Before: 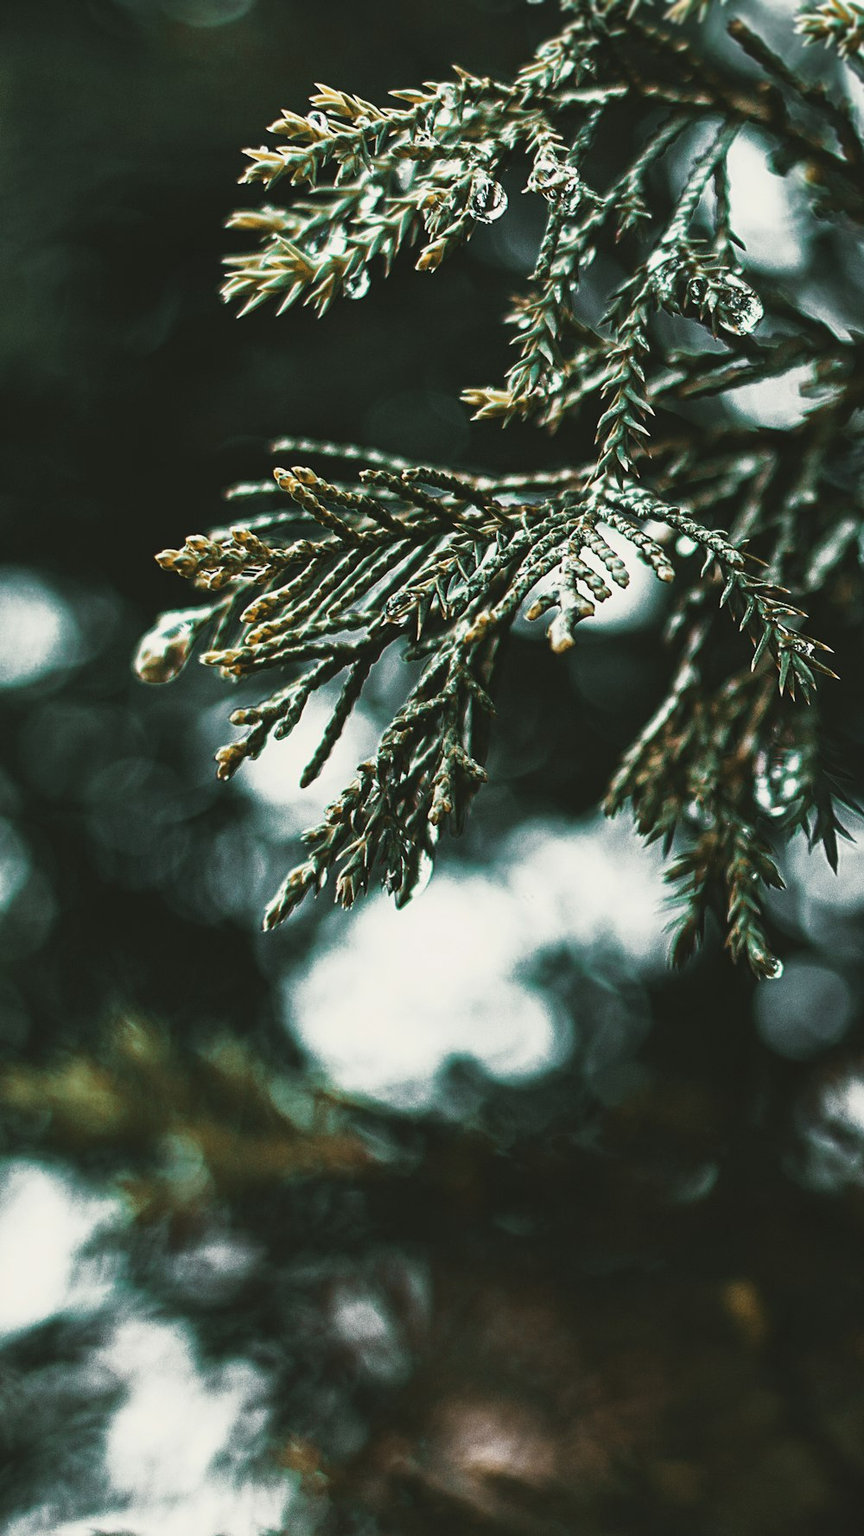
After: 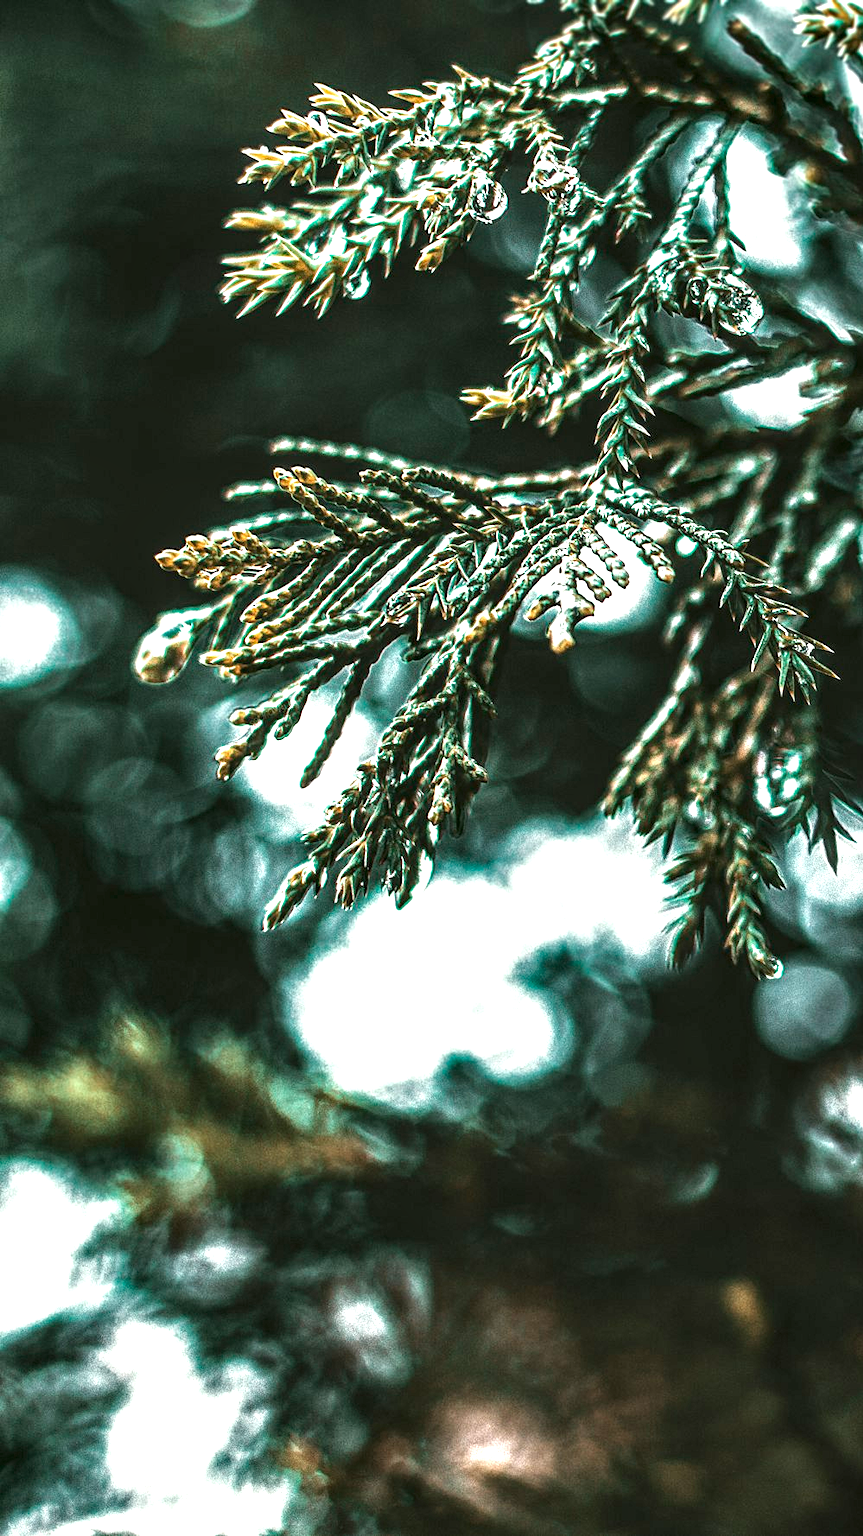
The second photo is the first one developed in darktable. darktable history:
exposure: black level correction 0, exposure 0.7 EV, compensate highlight preservation false
local contrast: highlights 19%, detail 186%
